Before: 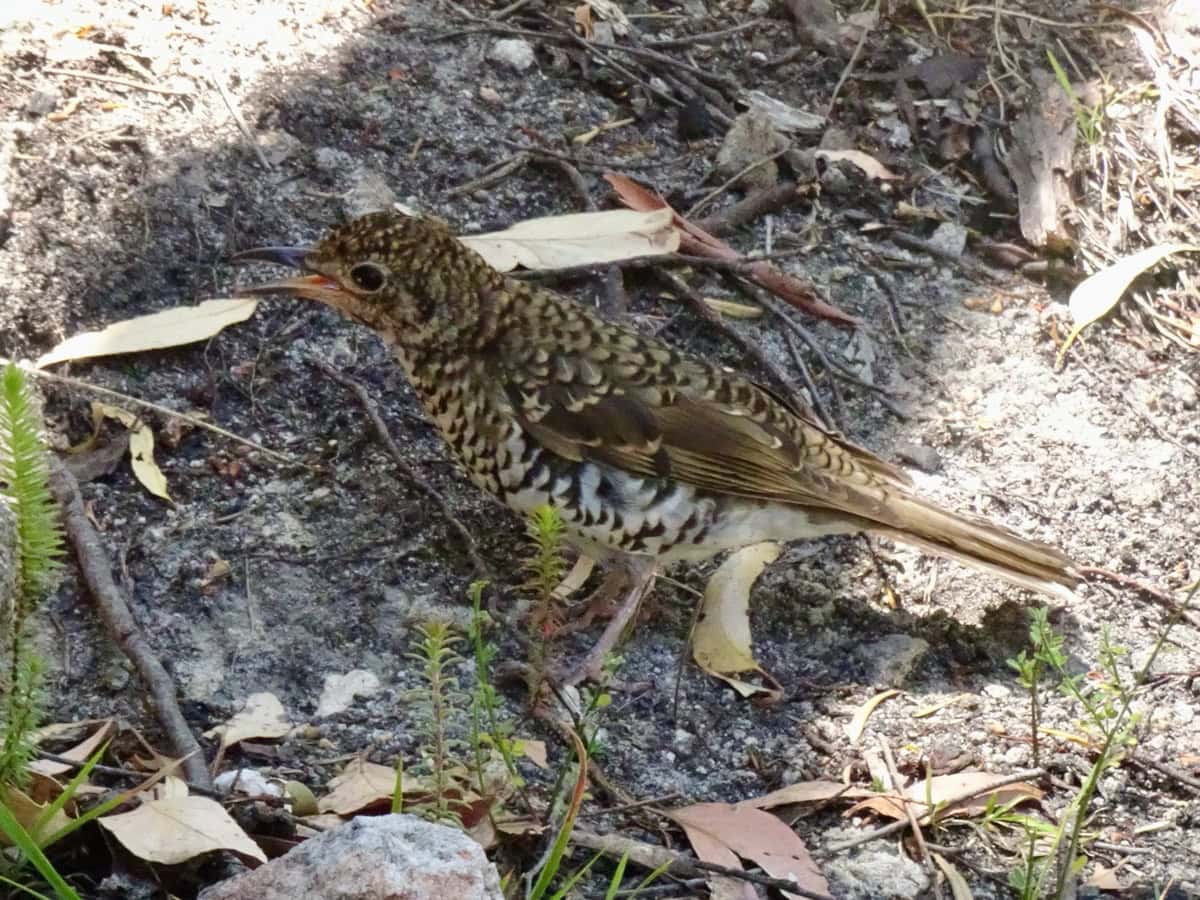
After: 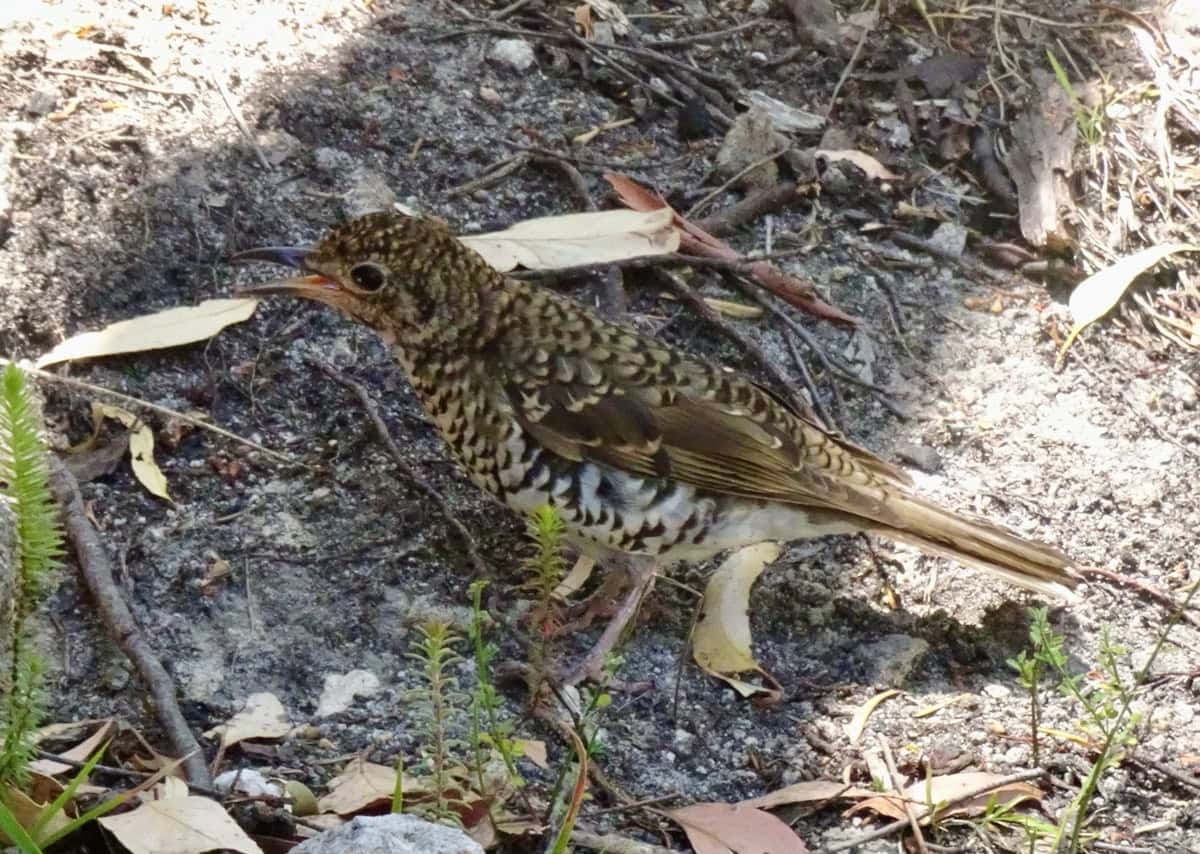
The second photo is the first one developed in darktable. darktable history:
crop and rotate: top 0%, bottom 5.097%
